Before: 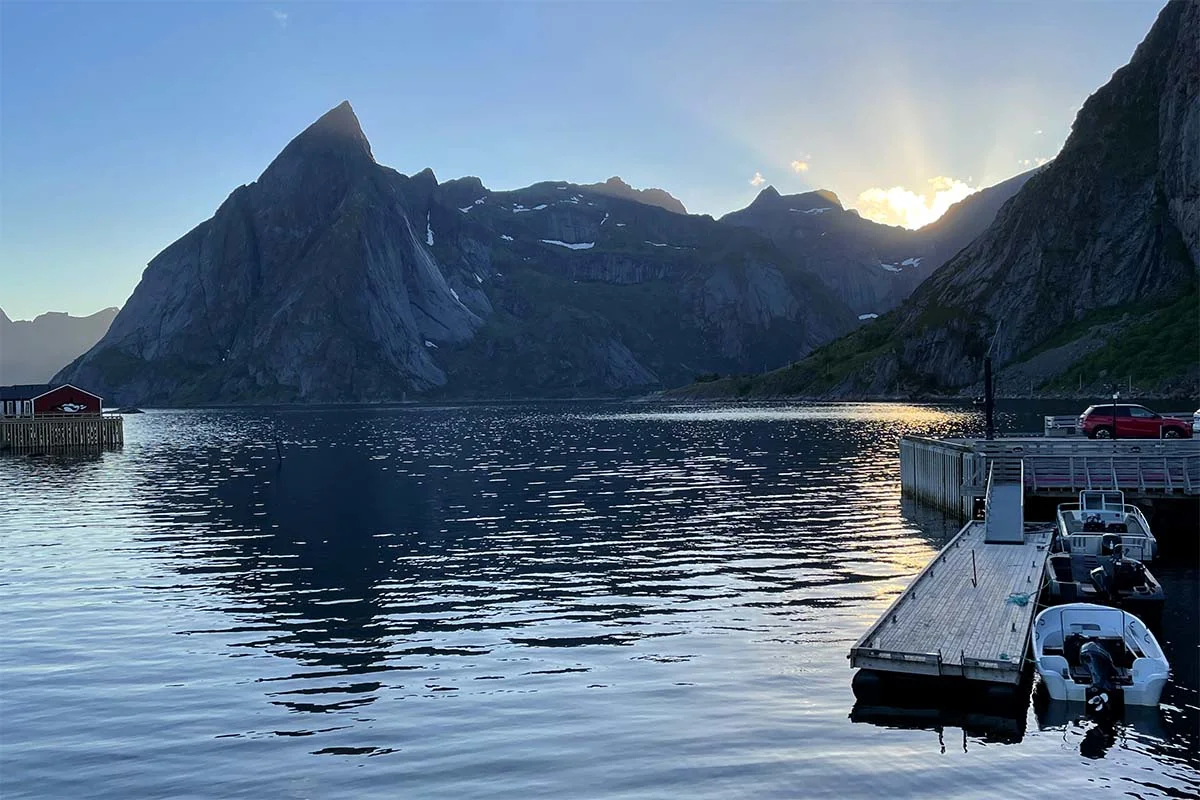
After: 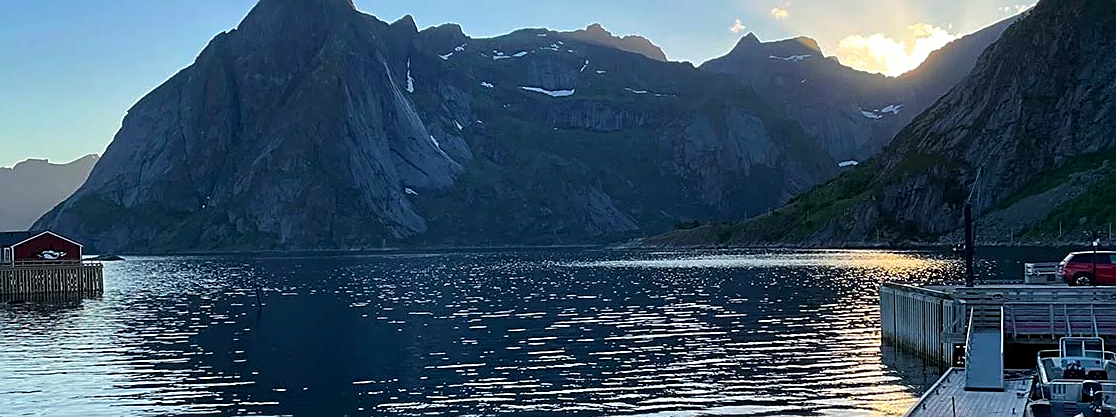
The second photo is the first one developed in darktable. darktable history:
sharpen: on, module defaults
crop: left 1.744%, top 19.225%, right 5.069%, bottom 28.357%
